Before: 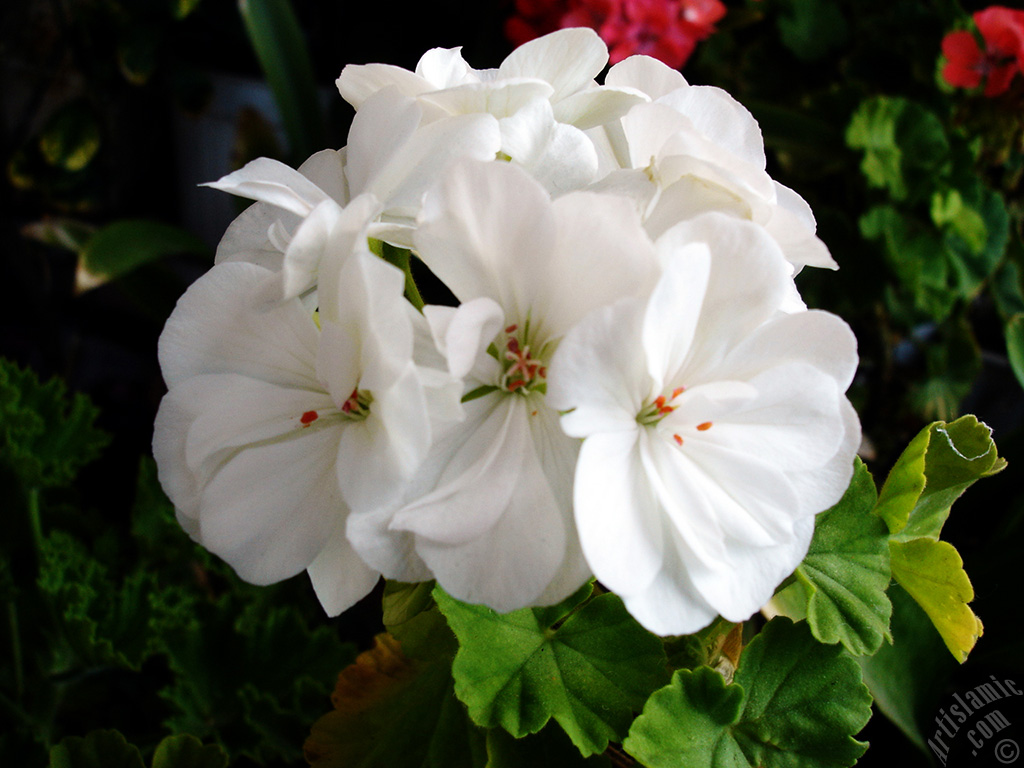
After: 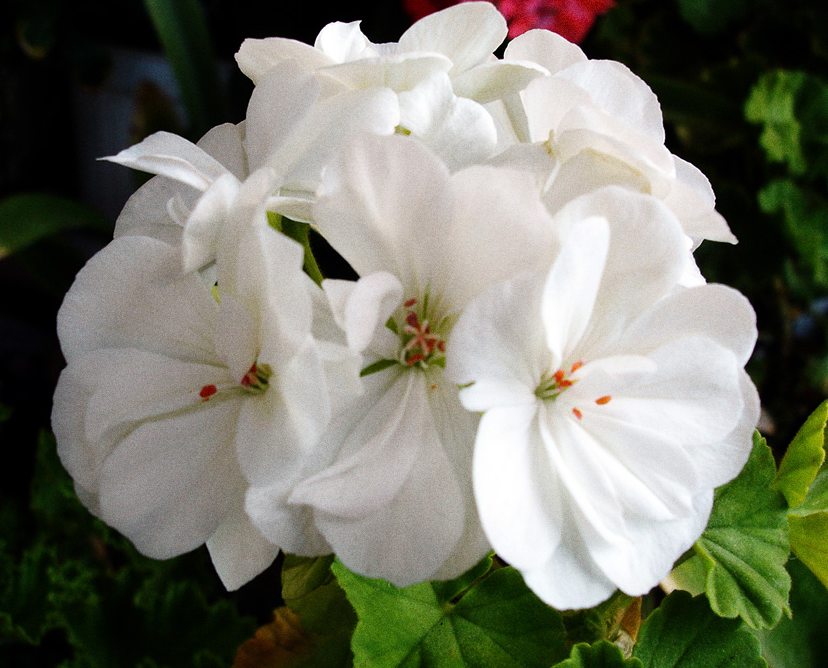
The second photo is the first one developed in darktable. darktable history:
grain: coarseness 0.09 ISO
crop: left 9.929%, top 3.475%, right 9.188%, bottom 9.529%
